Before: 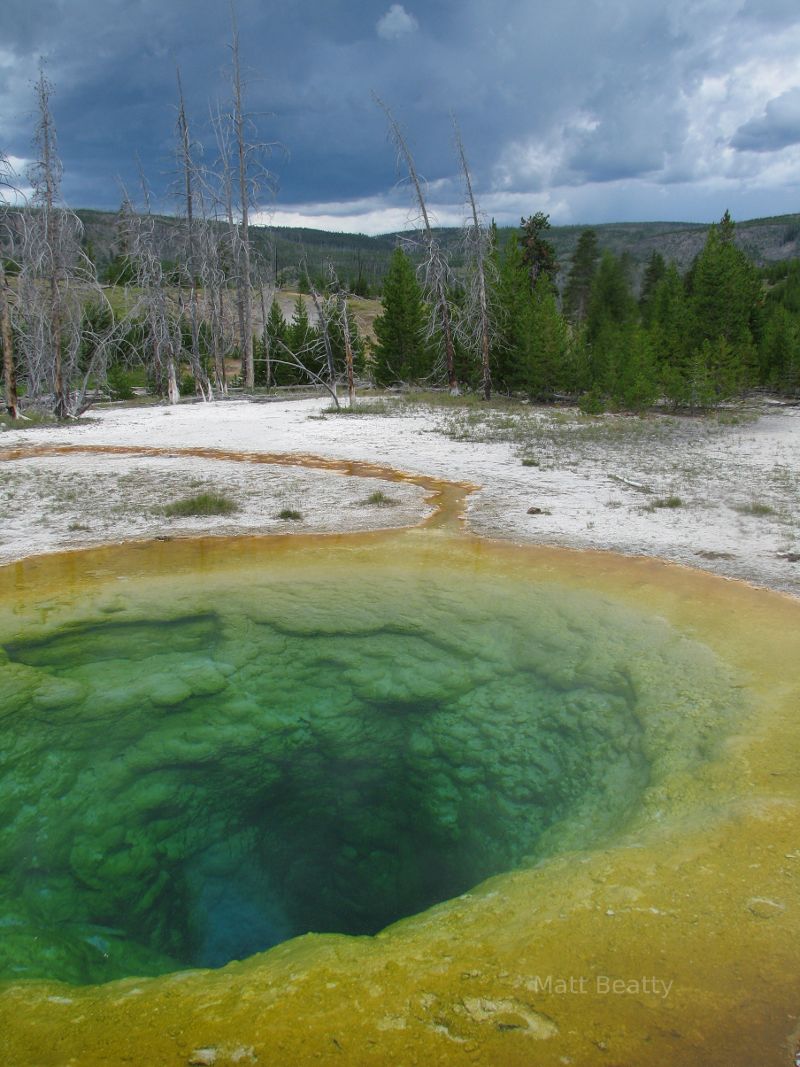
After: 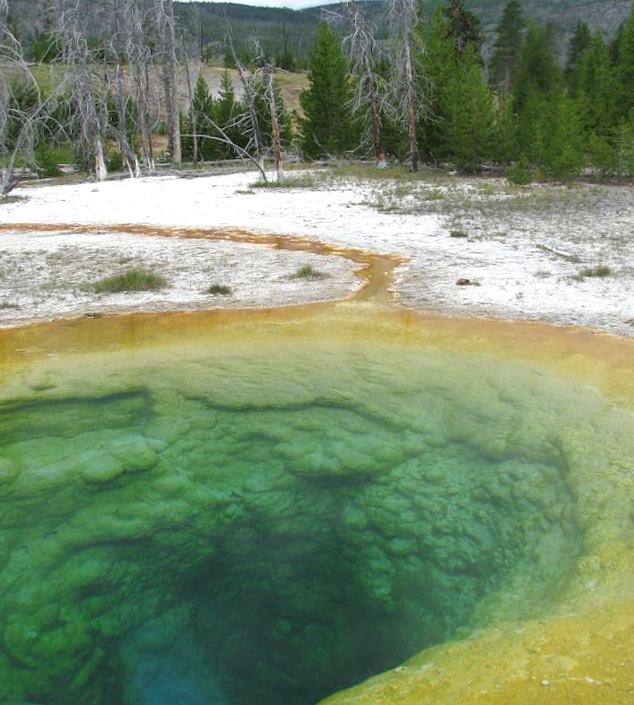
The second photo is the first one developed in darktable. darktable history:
crop and rotate: angle -3.37°, left 9.79%, top 20.73%, right 12.42%, bottom 11.82%
exposure: black level correction 0, exposure 0.5 EV, compensate highlight preservation false
rotate and perspective: rotation -4.25°, automatic cropping off
